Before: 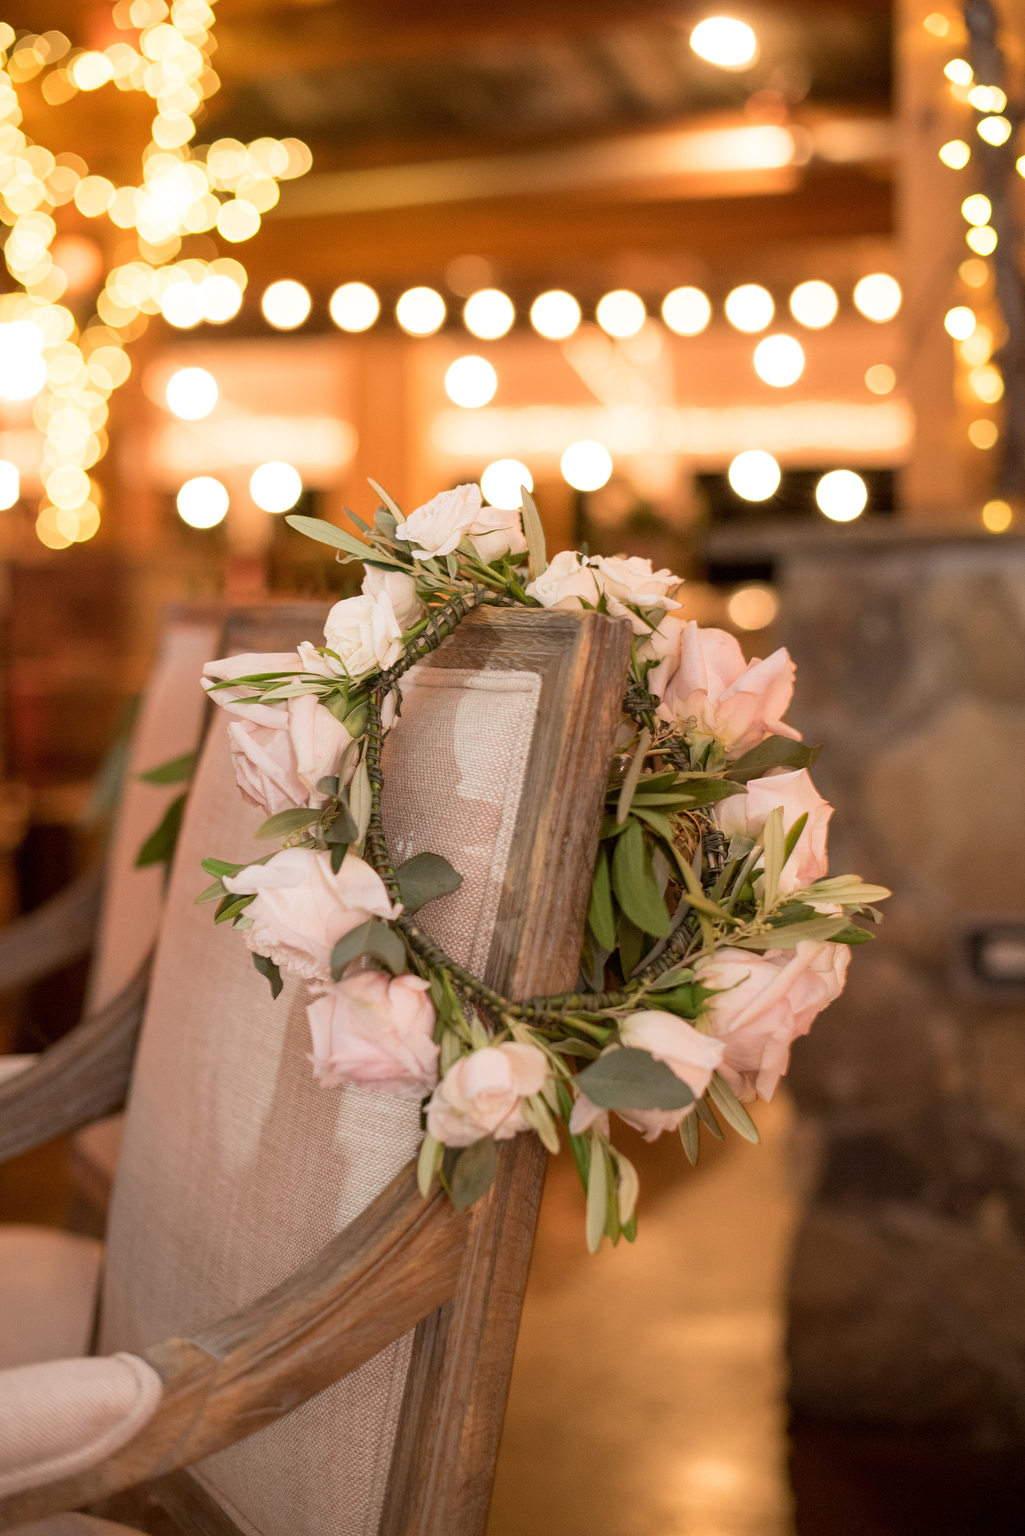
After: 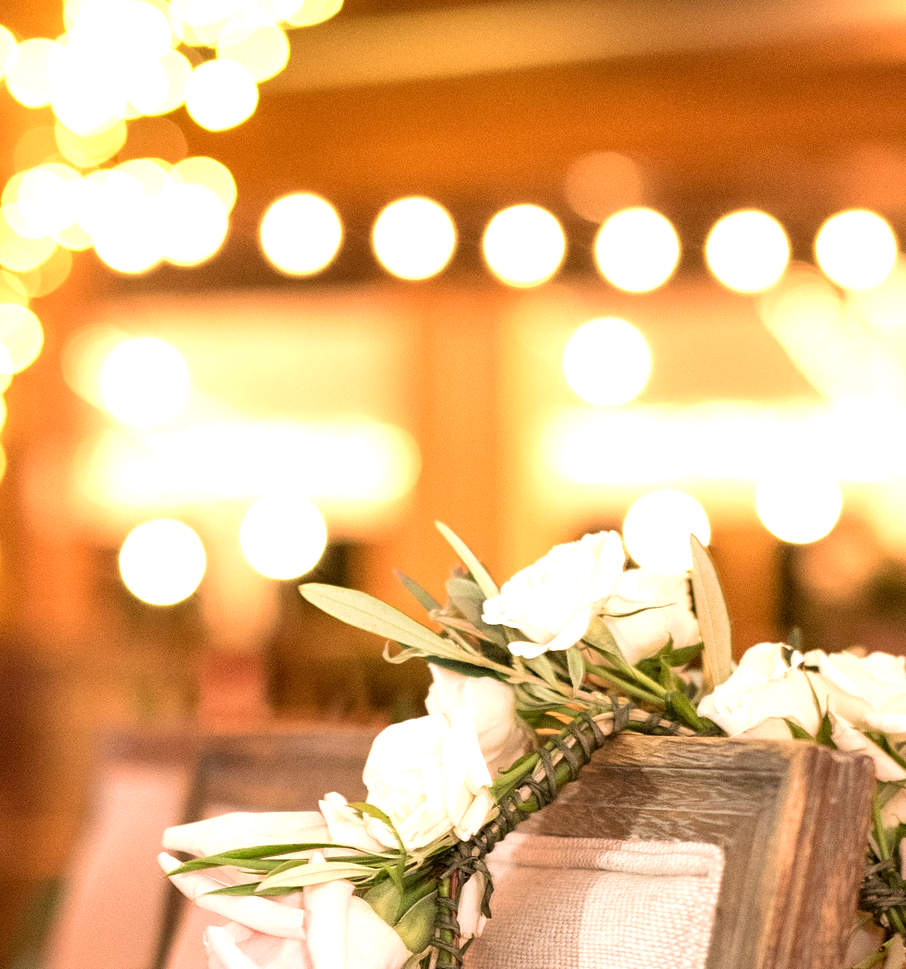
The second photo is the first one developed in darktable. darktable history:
tone equalizer: -8 EV -0.732 EV, -7 EV -0.717 EV, -6 EV -0.57 EV, -5 EV -0.416 EV, -3 EV 0.403 EV, -2 EV 0.6 EV, -1 EV 0.691 EV, +0 EV 0.749 EV
crop: left 10.254%, top 10.677%, right 36.439%, bottom 51.248%
velvia: on, module defaults
contrast brightness saturation: contrast 0.072
local contrast: mode bilateral grid, contrast 19, coarseness 50, detail 119%, midtone range 0.2
